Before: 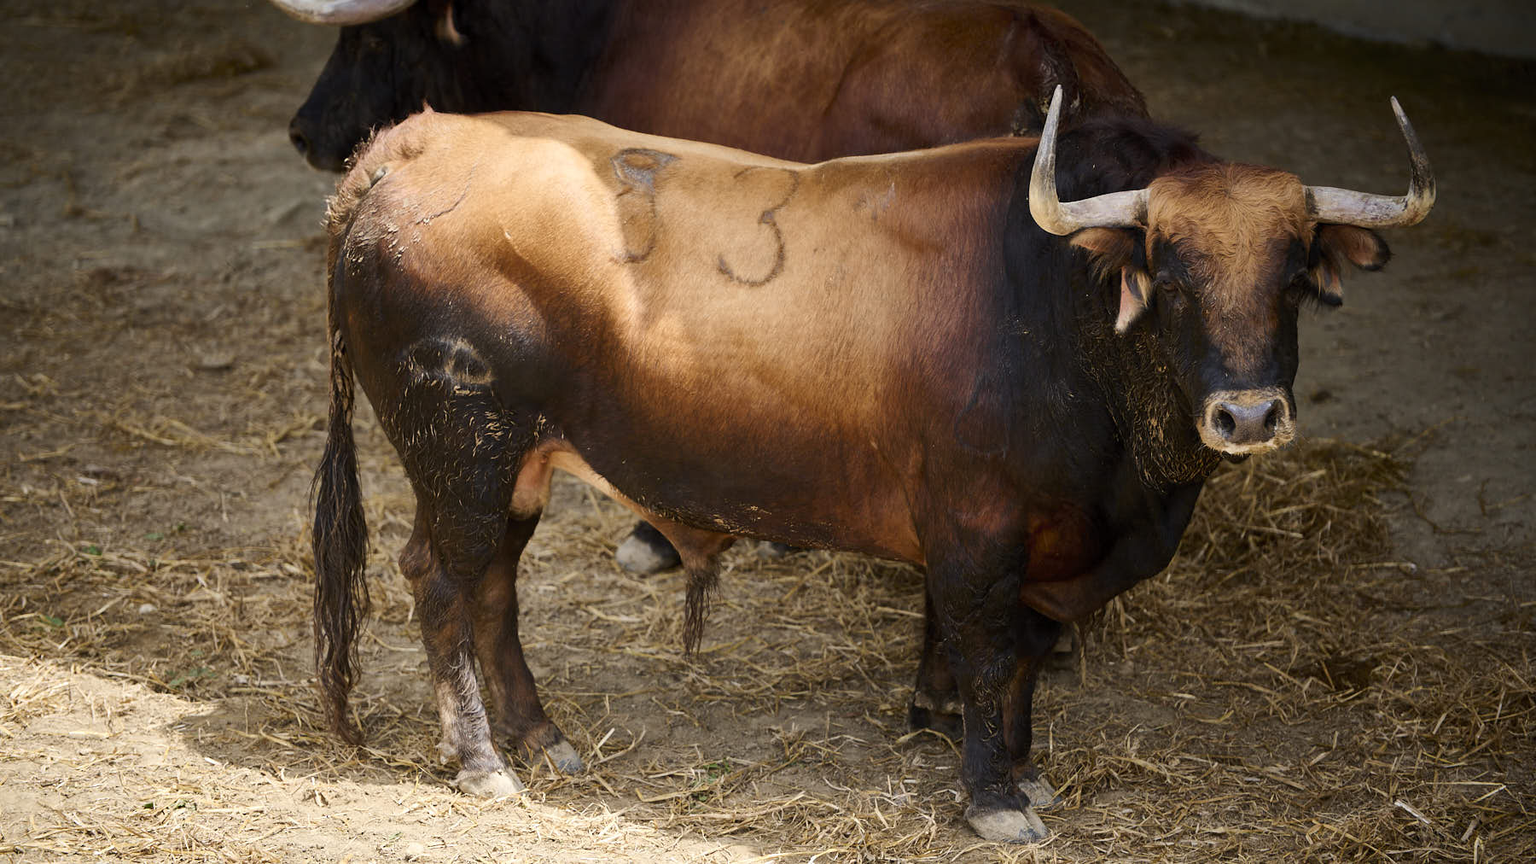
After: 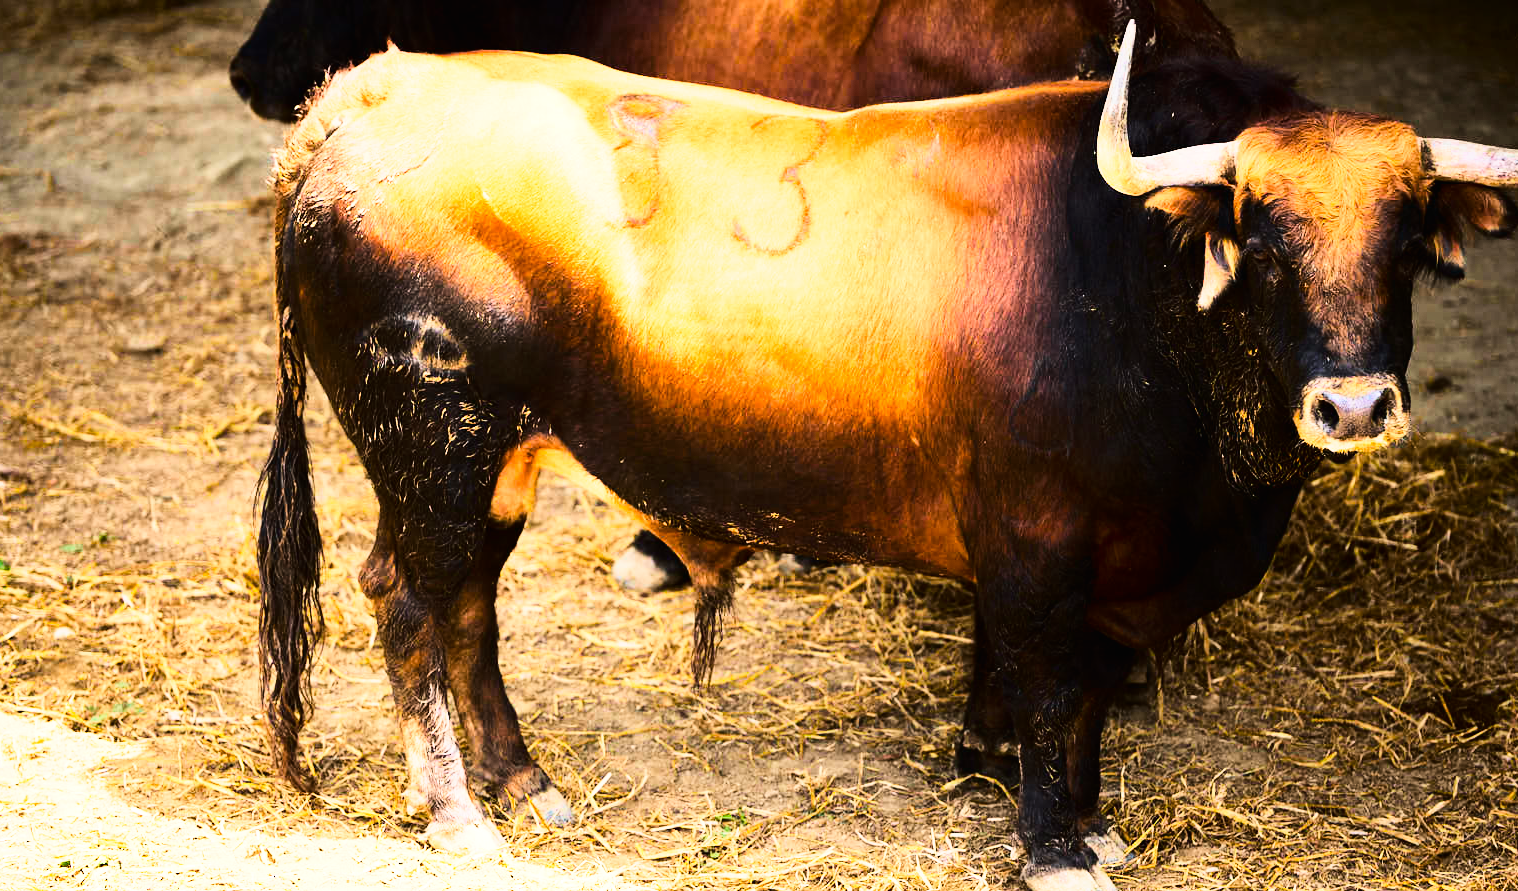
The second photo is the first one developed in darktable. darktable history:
crop: left 6.098%, top 7.992%, right 9.533%, bottom 3.949%
tone curve: curves: ch0 [(0, 0.008) (0.107, 0.083) (0.283, 0.287) (0.429, 0.51) (0.607, 0.739) (0.789, 0.893) (0.998, 0.978)]; ch1 [(0, 0) (0.323, 0.339) (0.438, 0.427) (0.478, 0.484) (0.502, 0.502) (0.527, 0.525) (0.571, 0.579) (0.608, 0.629) (0.669, 0.704) (0.859, 0.899) (1, 1)]; ch2 [(0, 0) (0.33, 0.347) (0.421, 0.456) (0.473, 0.498) (0.502, 0.504) (0.522, 0.524) (0.549, 0.567) (0.593, 0.626) (0.676, 0.724) (1, 1)], color space Lab, linked channels, preserve colors none
base curve: curves: ch0 [(0, 0) (0.688, 0.865) (1, 1)], preserve colors none
color balance rgb: shadows lift › luminance -9.405%, linear chroma grading › global chroma 19.507%, perceptual saturation grading › global saturation 0.778%, global vibrance 20%
tone equalizer: -8 EV -1.06 EV, -7 EV -1.04 EV, -6 EV -0.85 EV, -5 EV -0.571 EV, -3 EV 0.591 EV, -2 EV 0.846 EV, -1 EV 1.01 EV, +0 EV 1.05 EV, mask exposure compensation -0.498 EV
